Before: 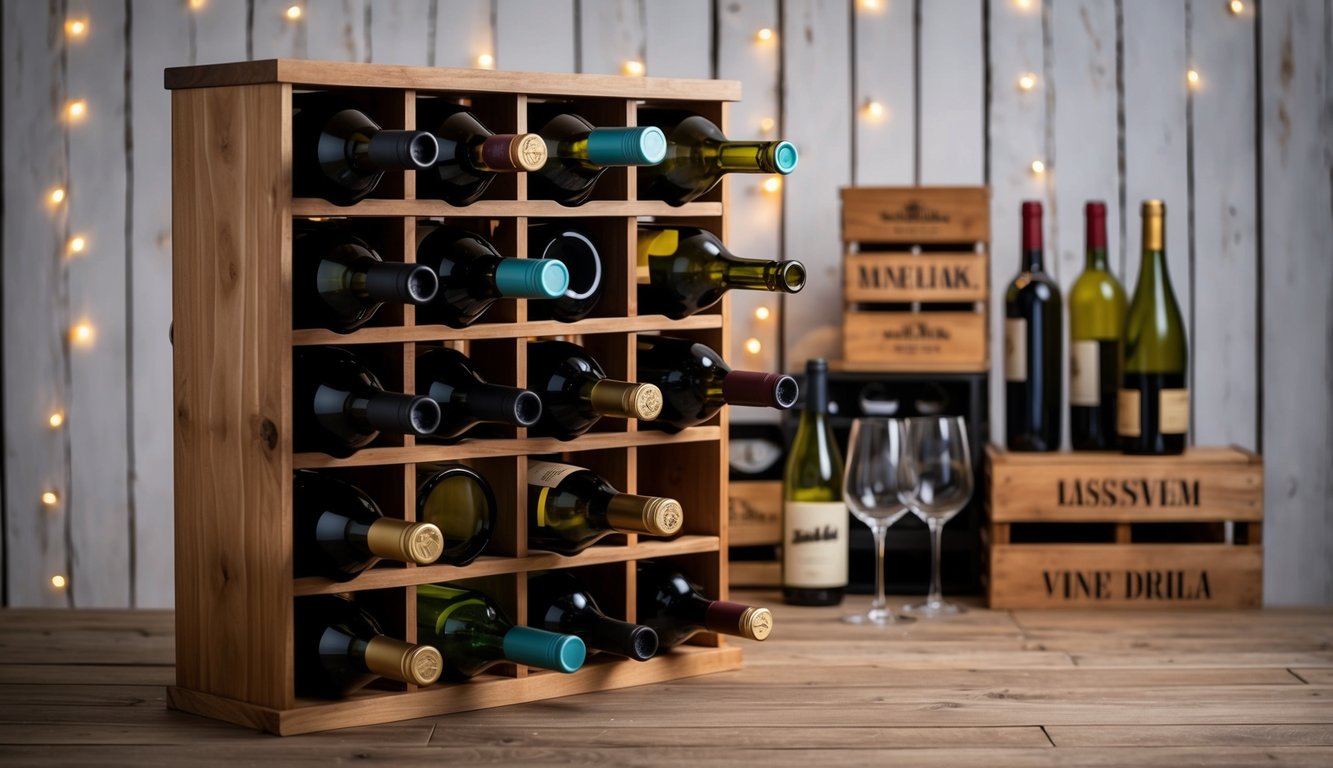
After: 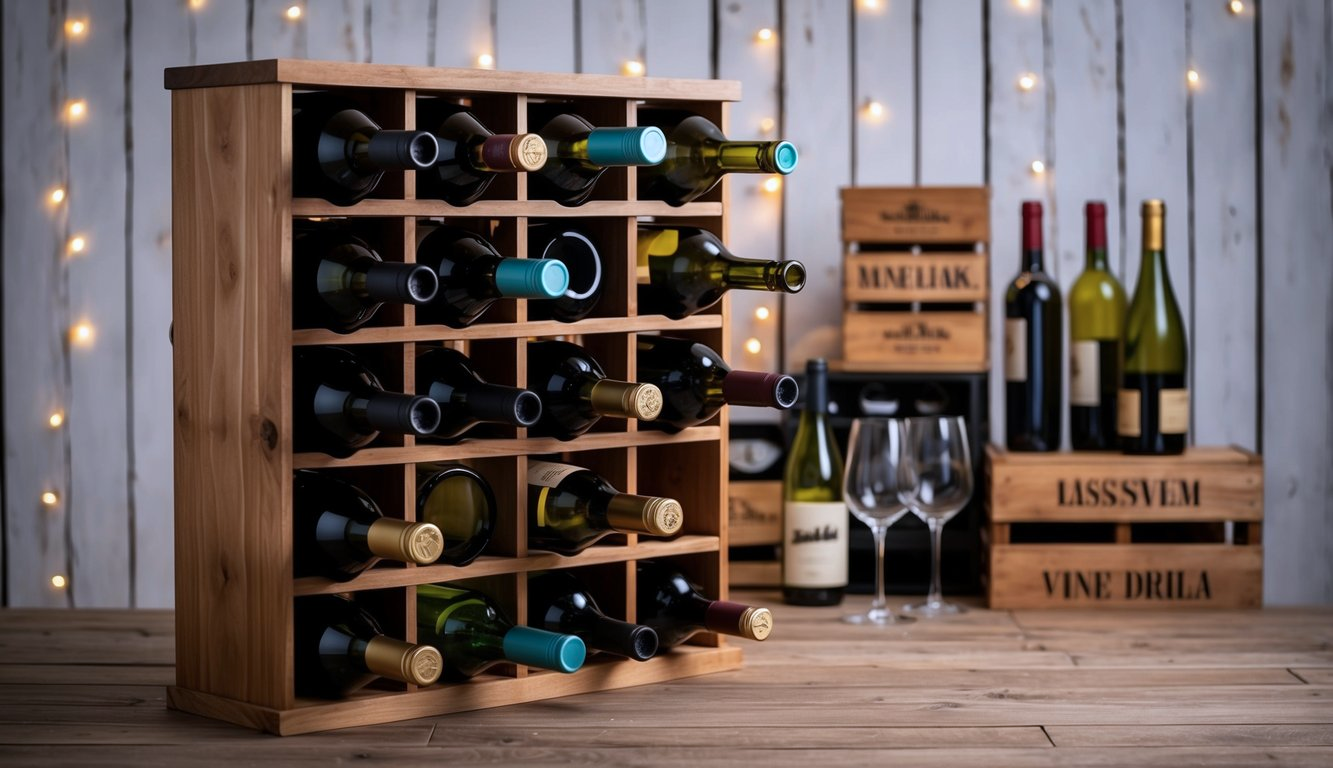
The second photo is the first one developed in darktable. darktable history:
color calibration: illuminant as shot in camera, x 0.358, y 0.373, temperature 4628.91 K
